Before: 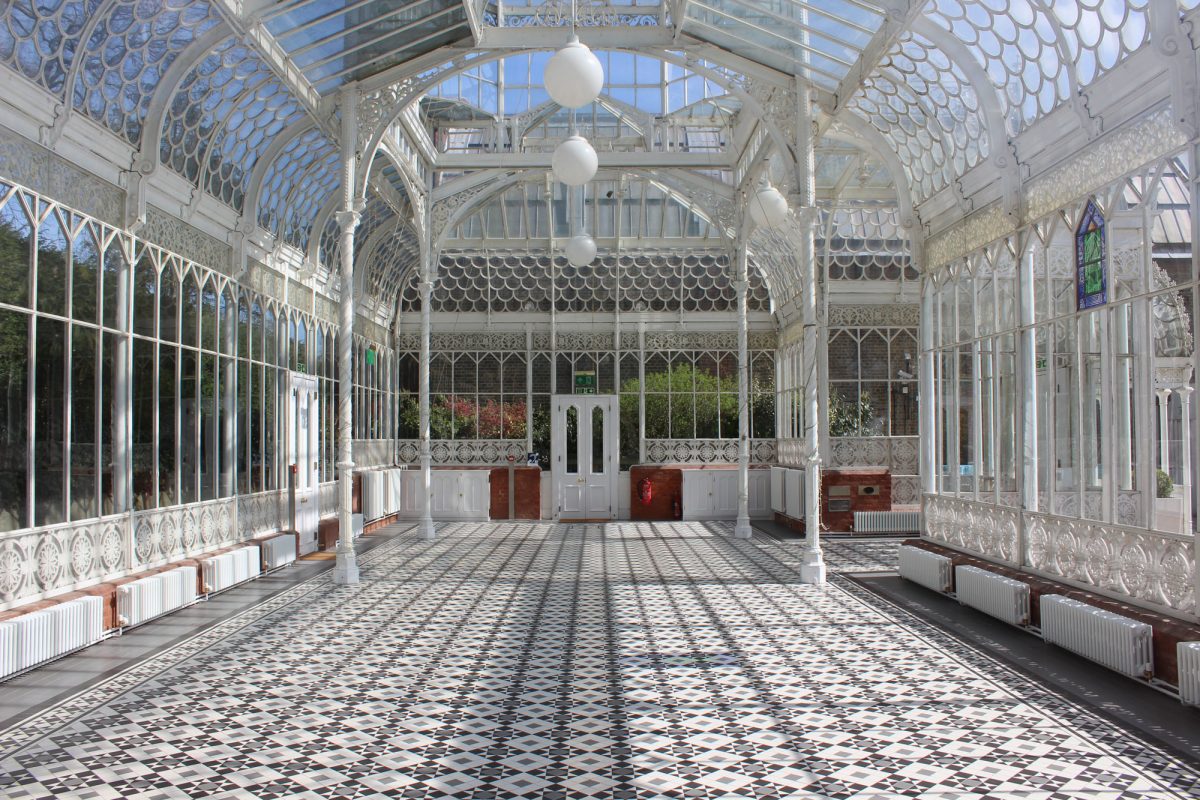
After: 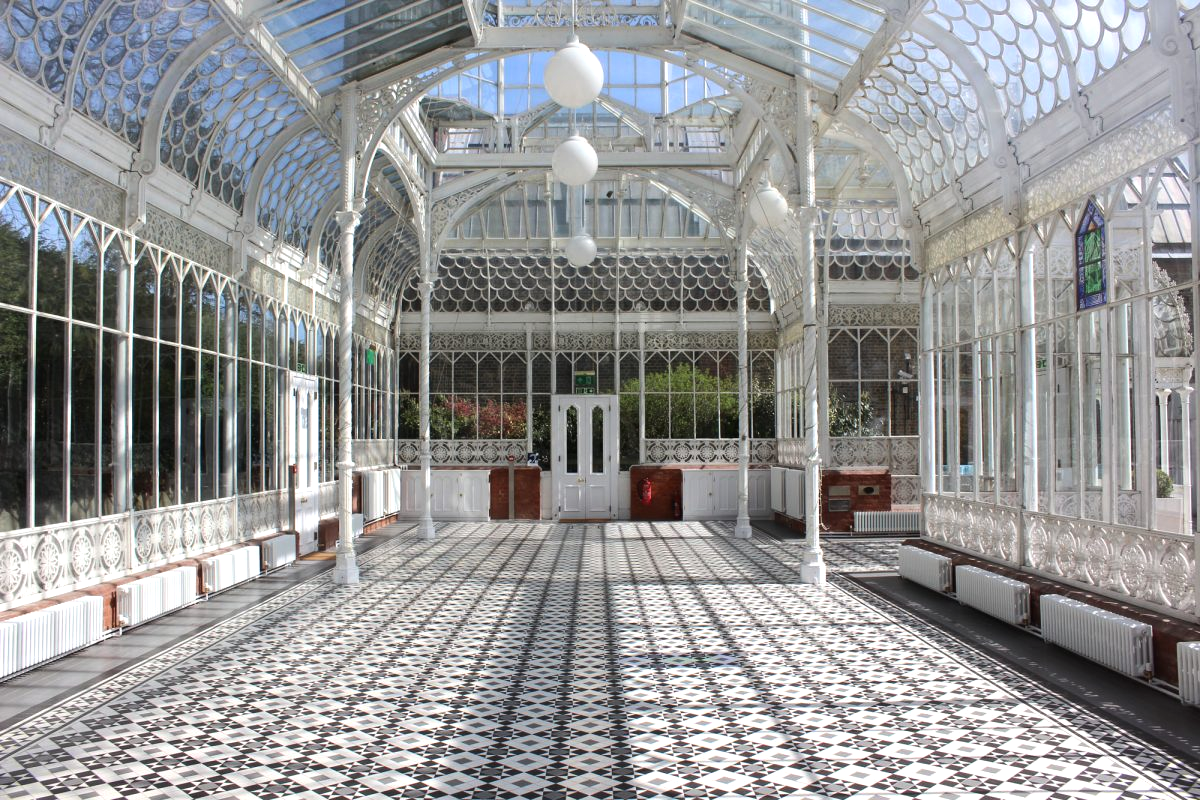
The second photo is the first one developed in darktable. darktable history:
tone equalizer: -8 EV -0.417 EV, -7 EV -0.389 EV, -6 EV -0.333 EV, -5 EV -0.222 EV, -3 EV 0.222 EV, -2 EV 0.333 EV, -1 EV 0.389 EV, +0 EV 0.417 EV, edges refinement/feathering 500, mask exposure compensation -1.57 EV, preserve details no
rgb levels: preserve colors max RGB
